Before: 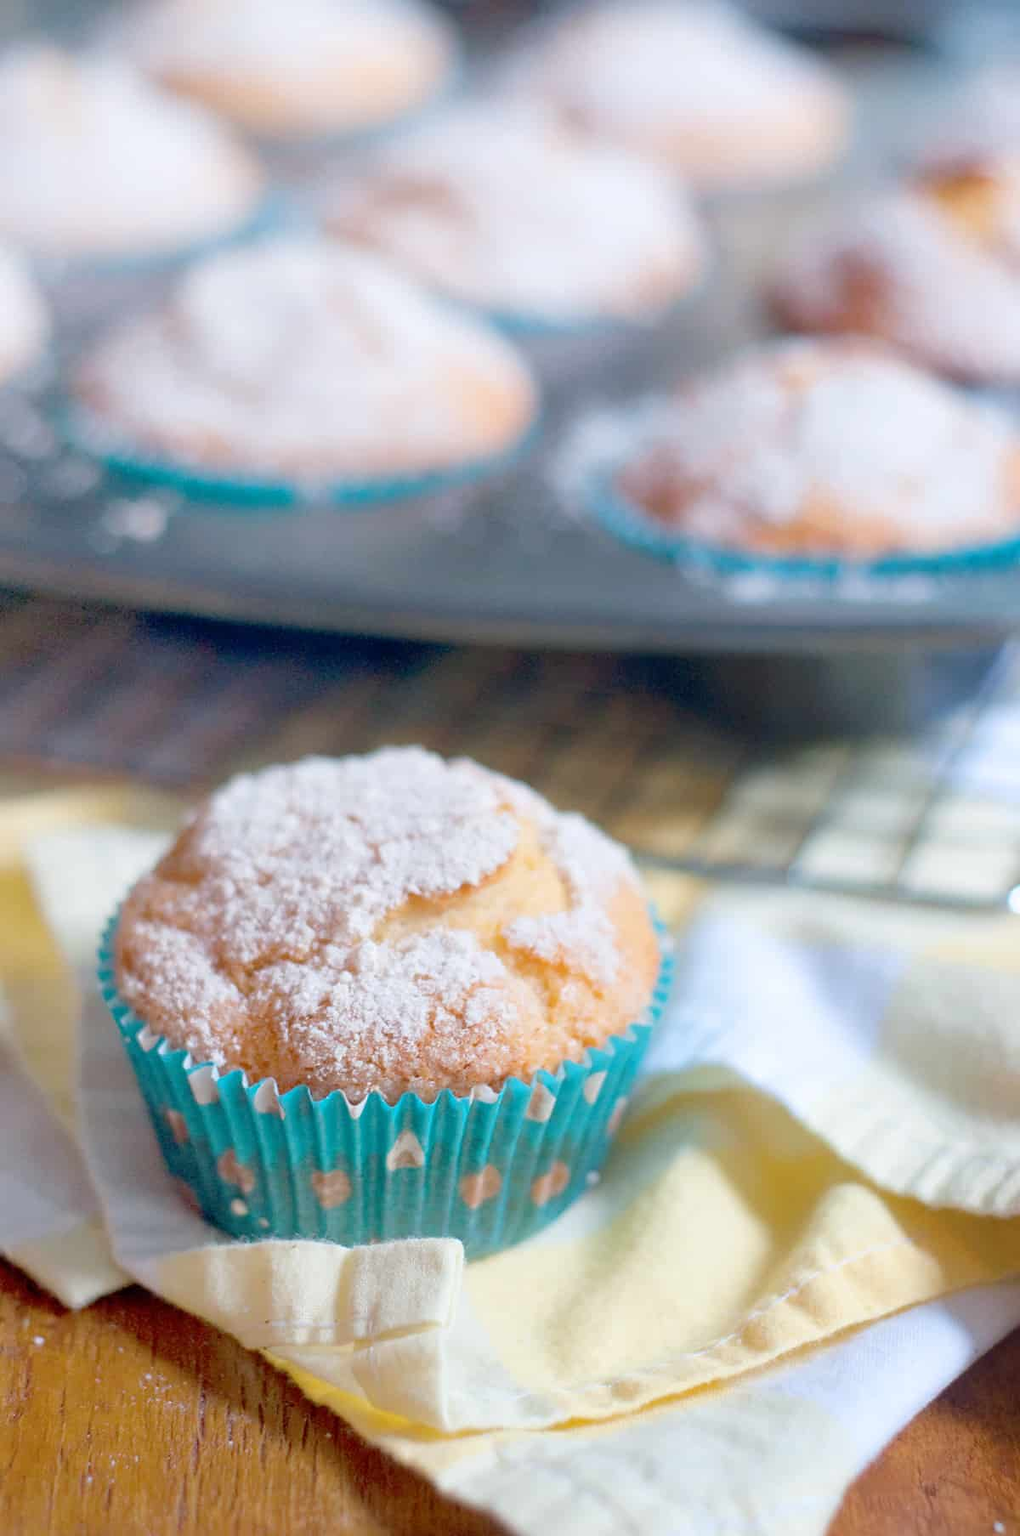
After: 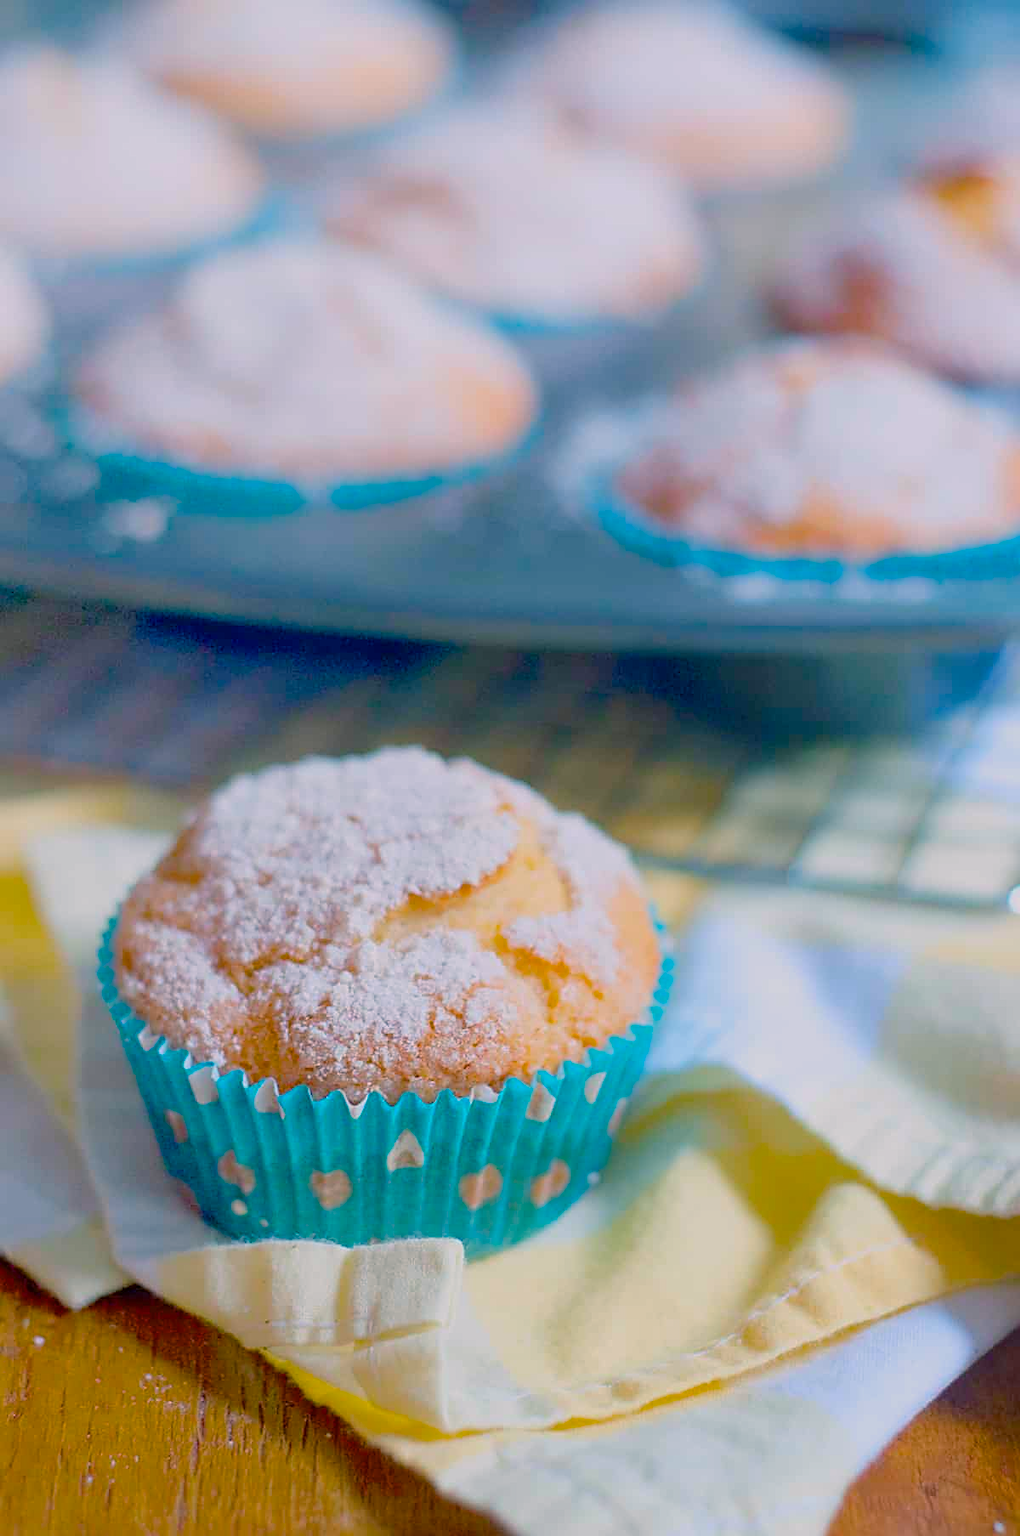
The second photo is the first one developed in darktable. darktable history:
sharpen: on, module defaults
color balance rgb: power › luminance -7.675%, power › chroma 2.251%, power › hue 222.72°, highlights gain › chroma 1.66%, highlights gain › hue 56.23°, linear chroma grading › global chroma 25.001%, perceptual saturation grading › global saturation 25.458%, contrast -20.4%
